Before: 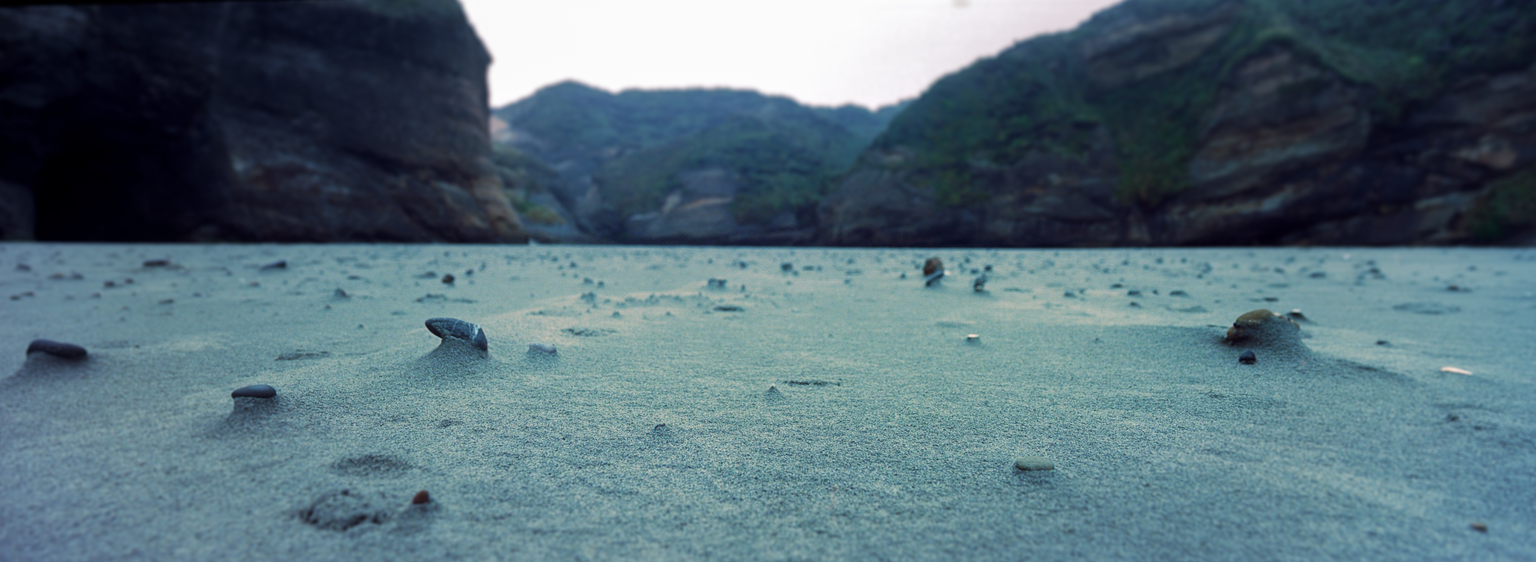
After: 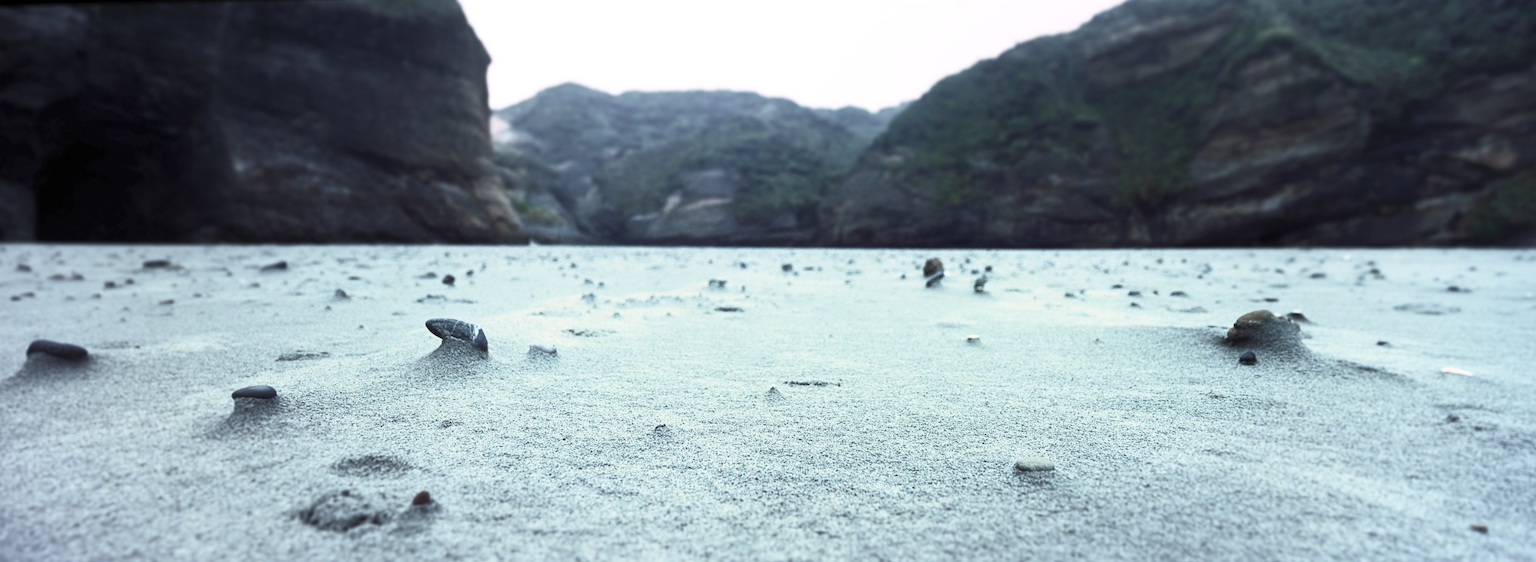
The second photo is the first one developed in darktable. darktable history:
contrast brightness saturation: contrast 0.561, brightness 0.576, saturation -0.328
